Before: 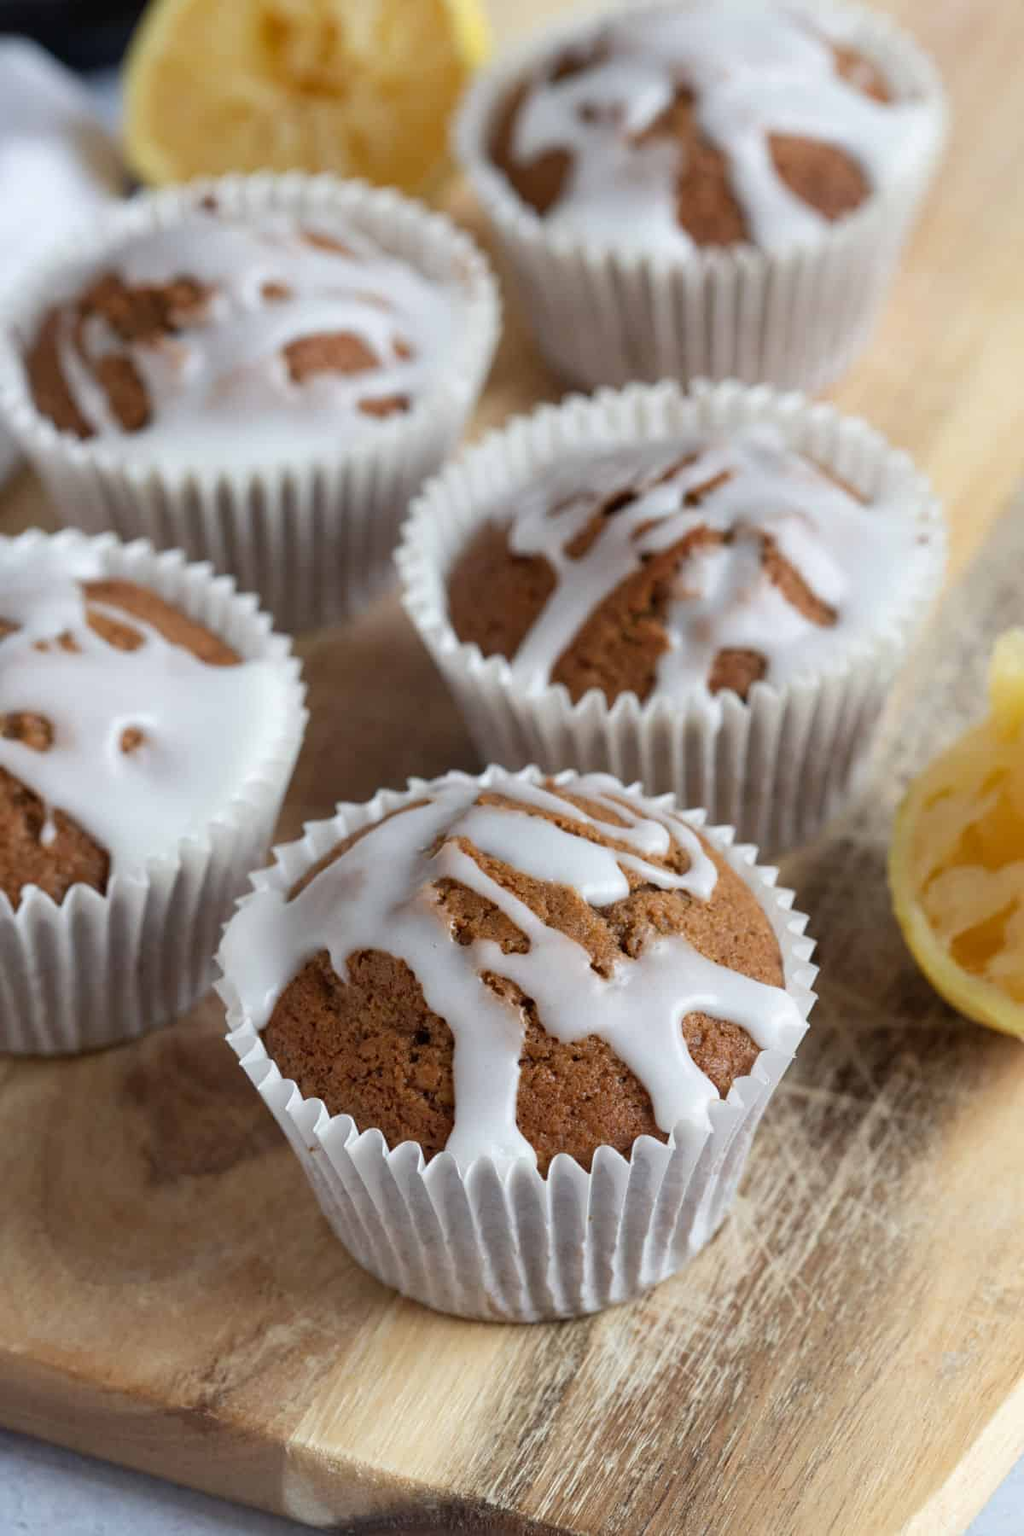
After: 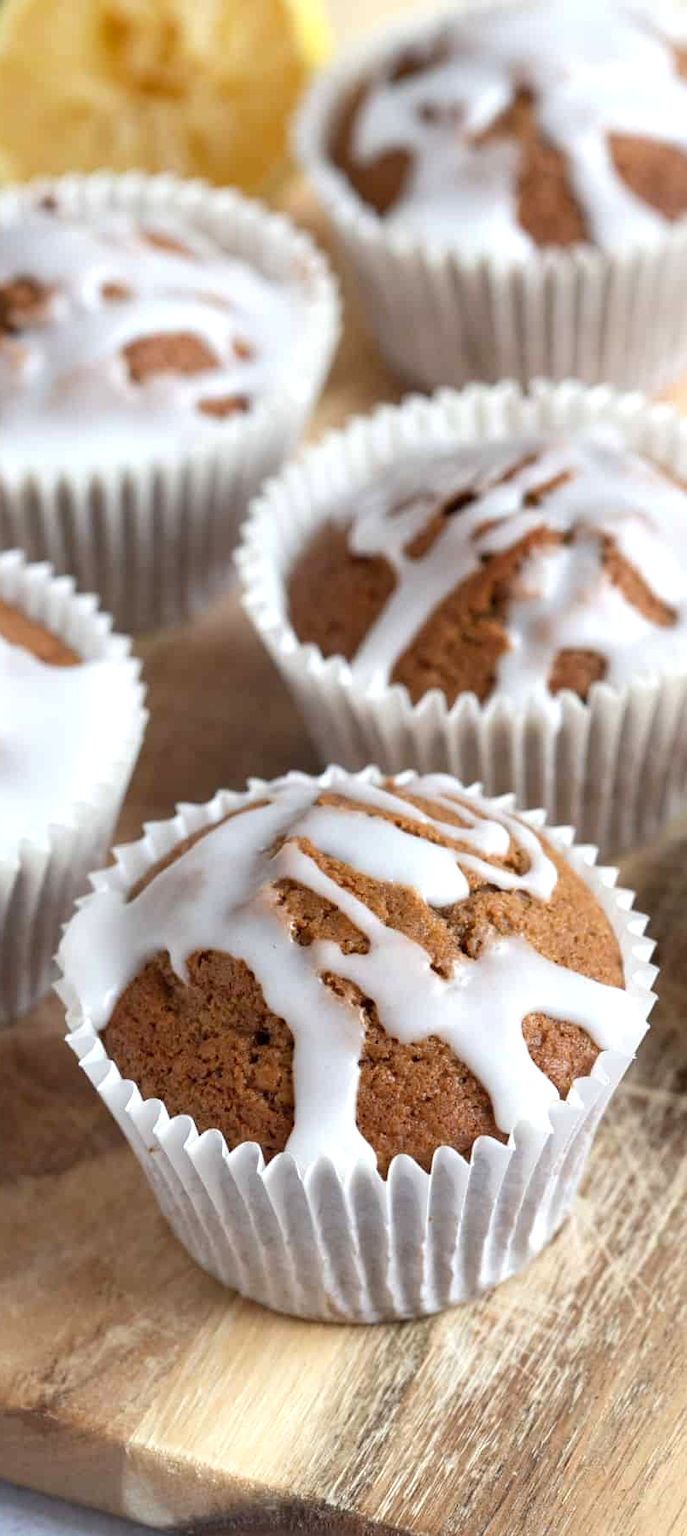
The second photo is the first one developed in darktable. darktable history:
crop and rotate: left 15.74%, right 17.12%
exposure: black level correction 0.001, exposure 0.499 EV, compensate highlight preservation false
